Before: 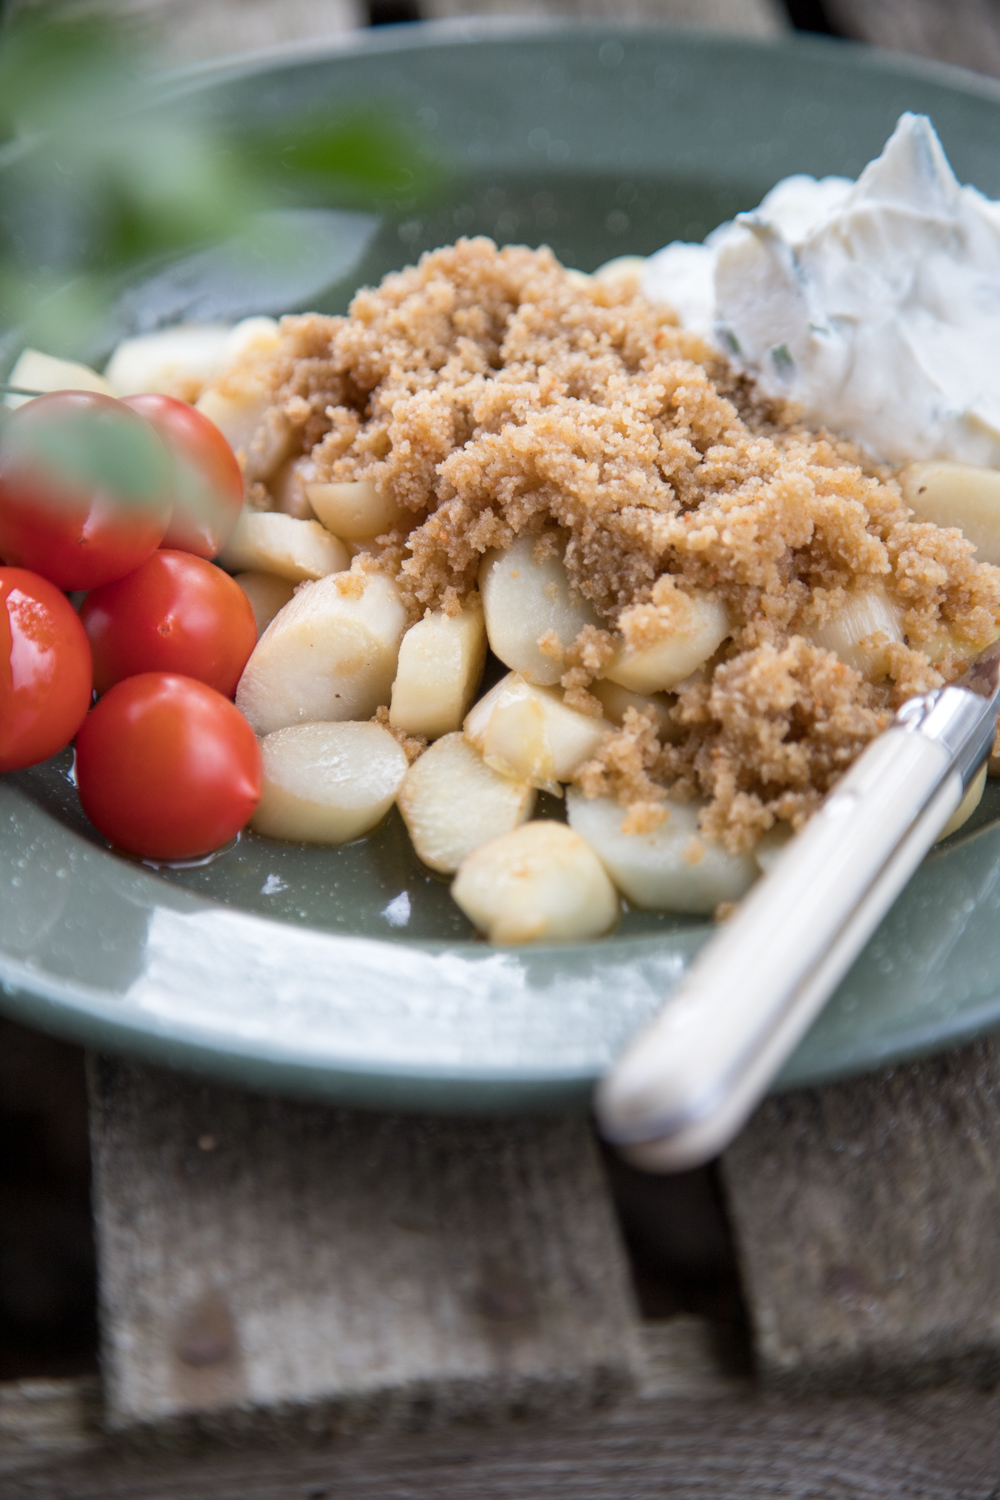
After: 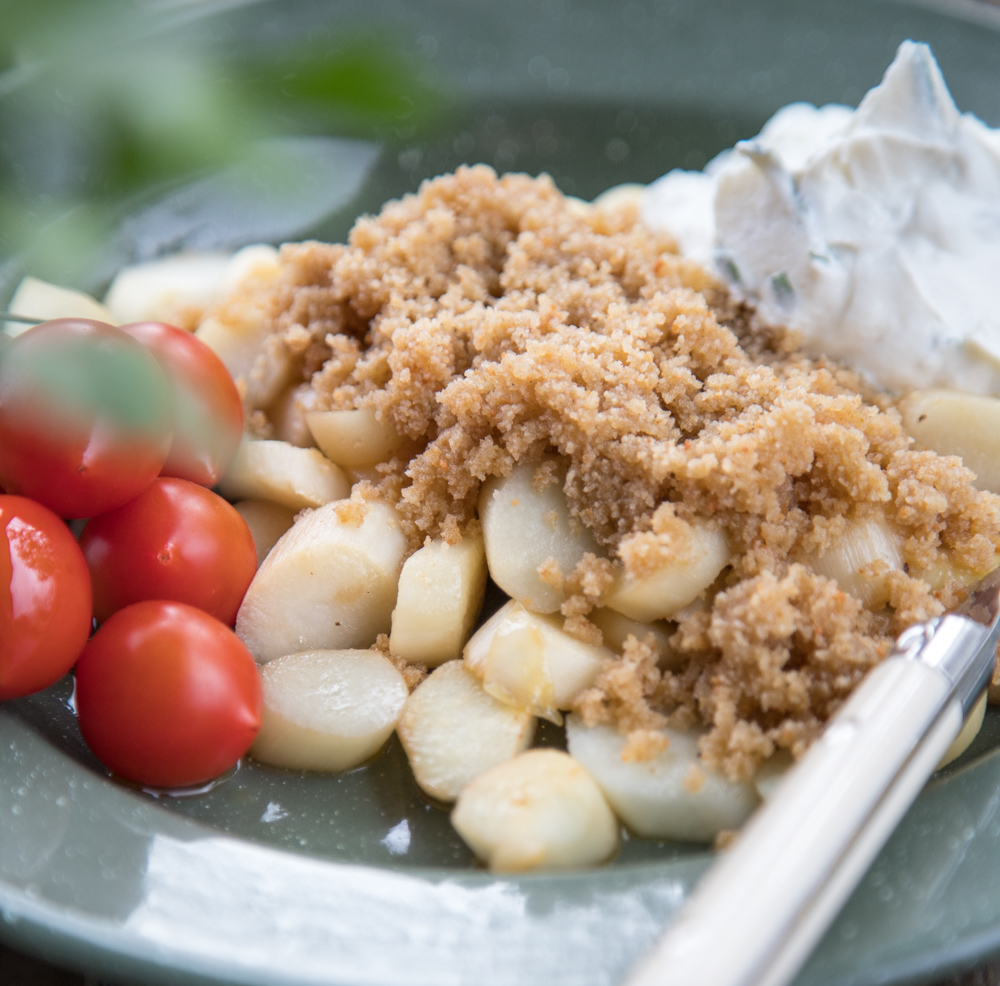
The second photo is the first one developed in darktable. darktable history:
crop and rotate: top 4.856%, bottom 29.41%
